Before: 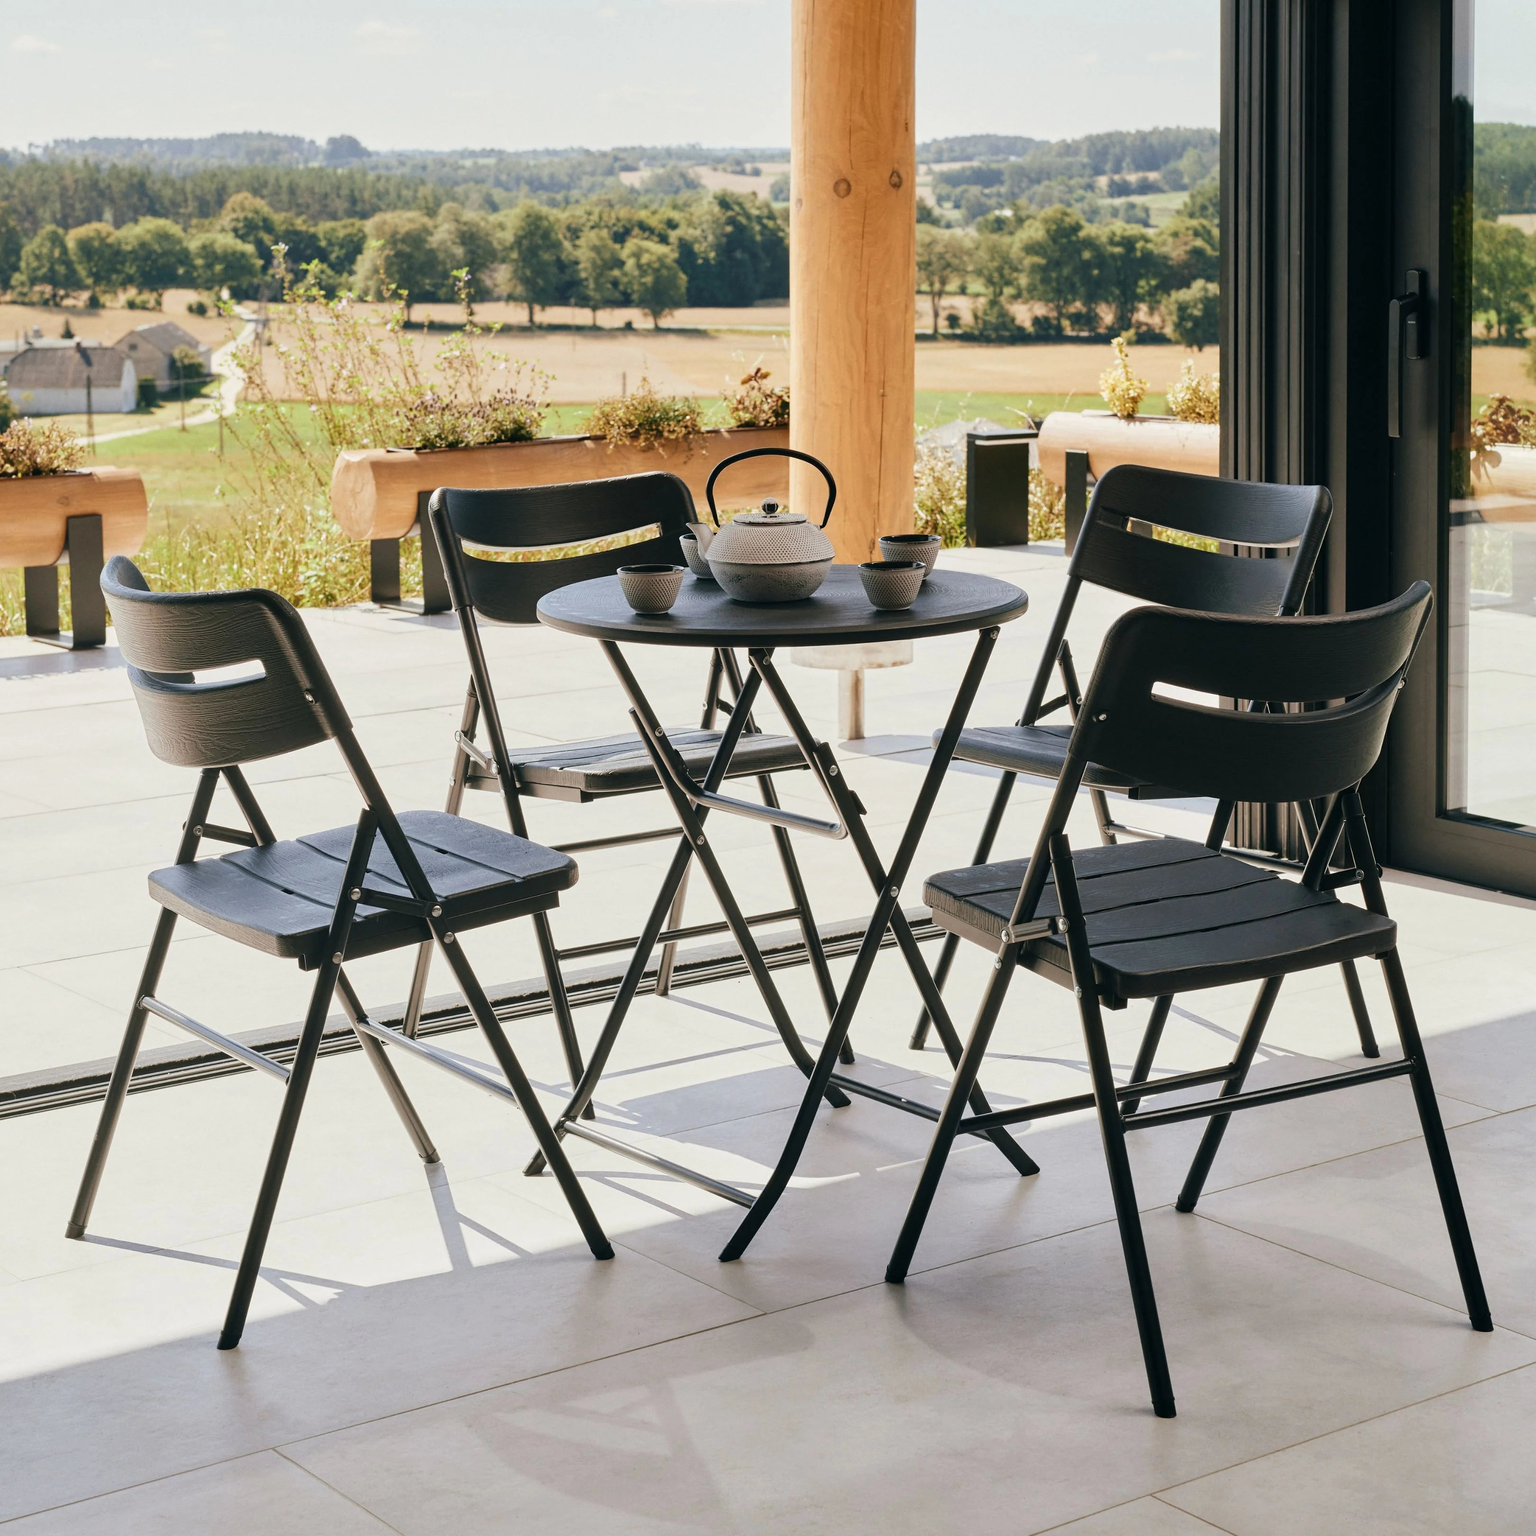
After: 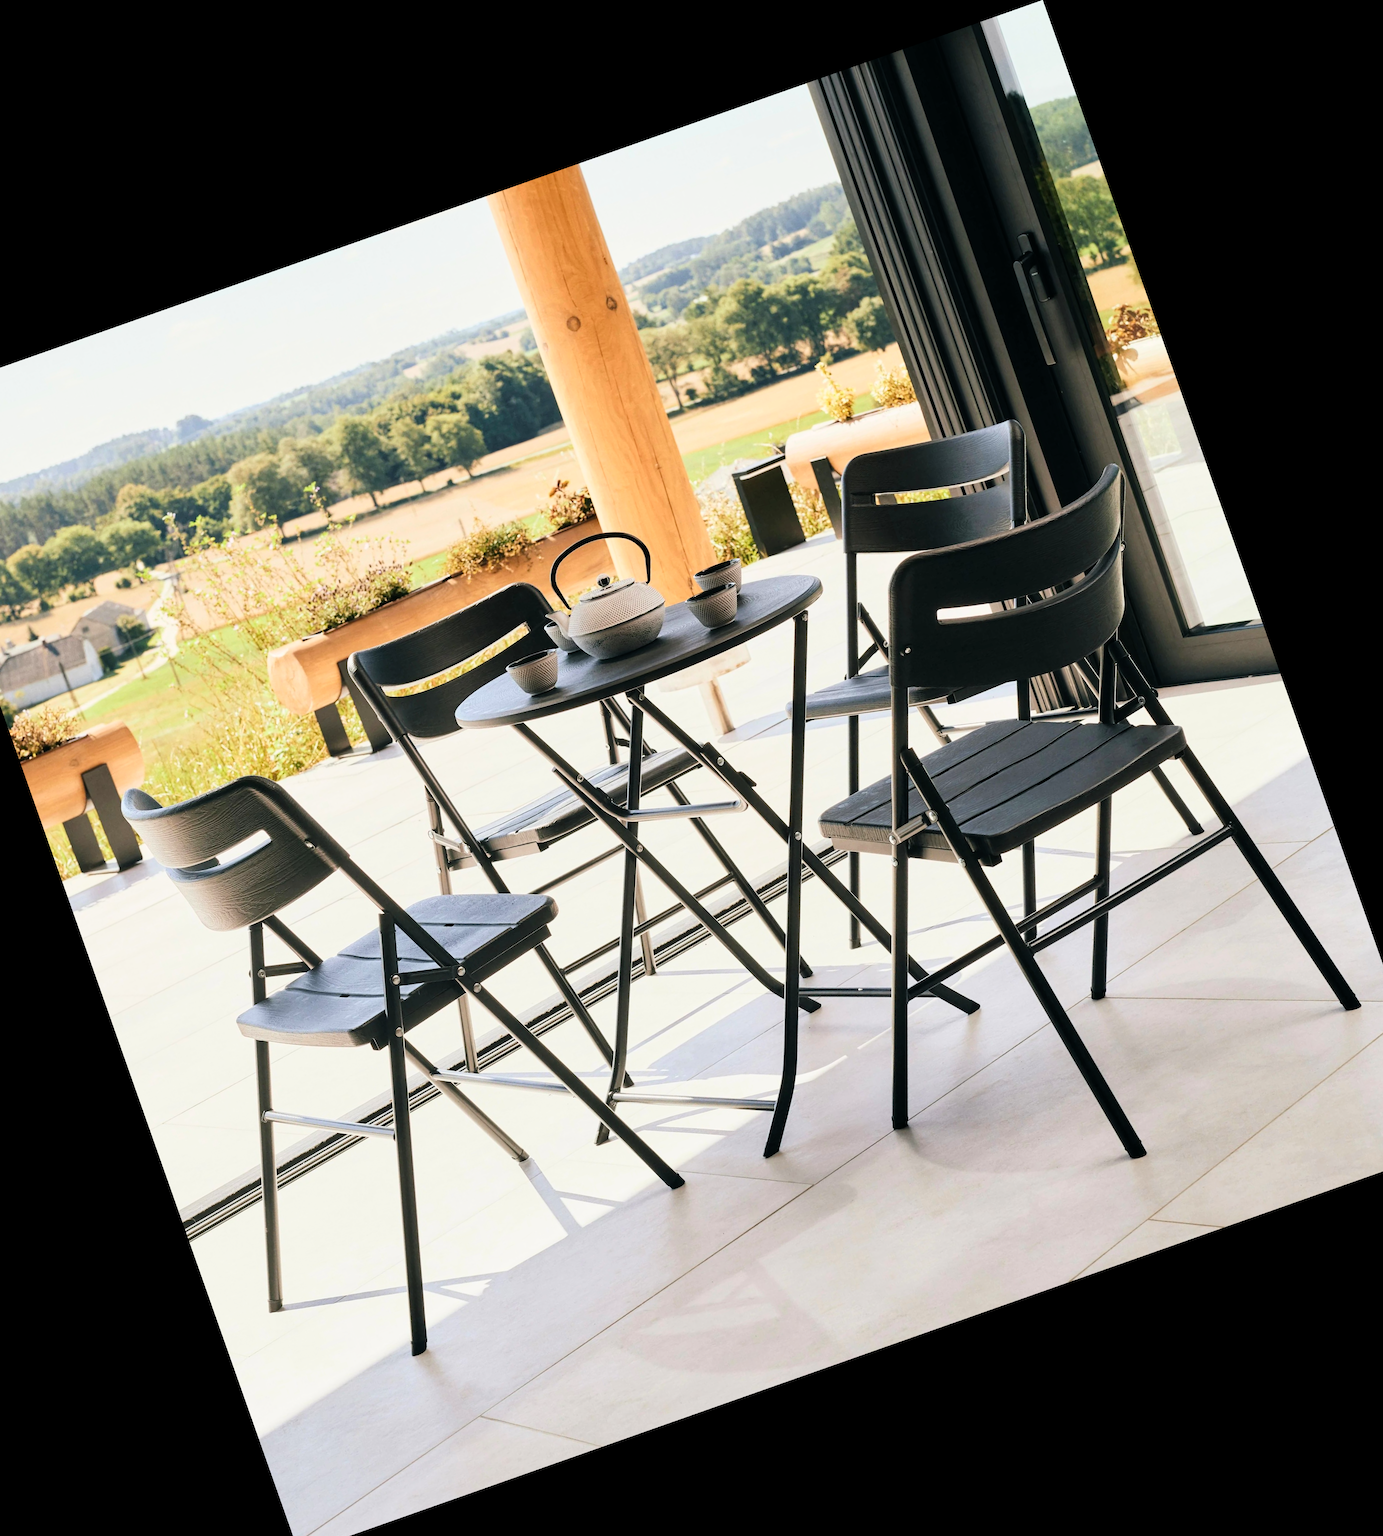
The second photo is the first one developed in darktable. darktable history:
tone curve: curves: ch0 [(0, 0) (0.004, 0.001) (0.133, 0.132) (0.325, 0.395) (0.455, 0.565) (0.832, 0.925) (1, 1)], color space Lab, linked channels, preserve colors none
crop and rotate: angle 19.43°, left 6.812%, right 4.125%, bottom 1.087%
